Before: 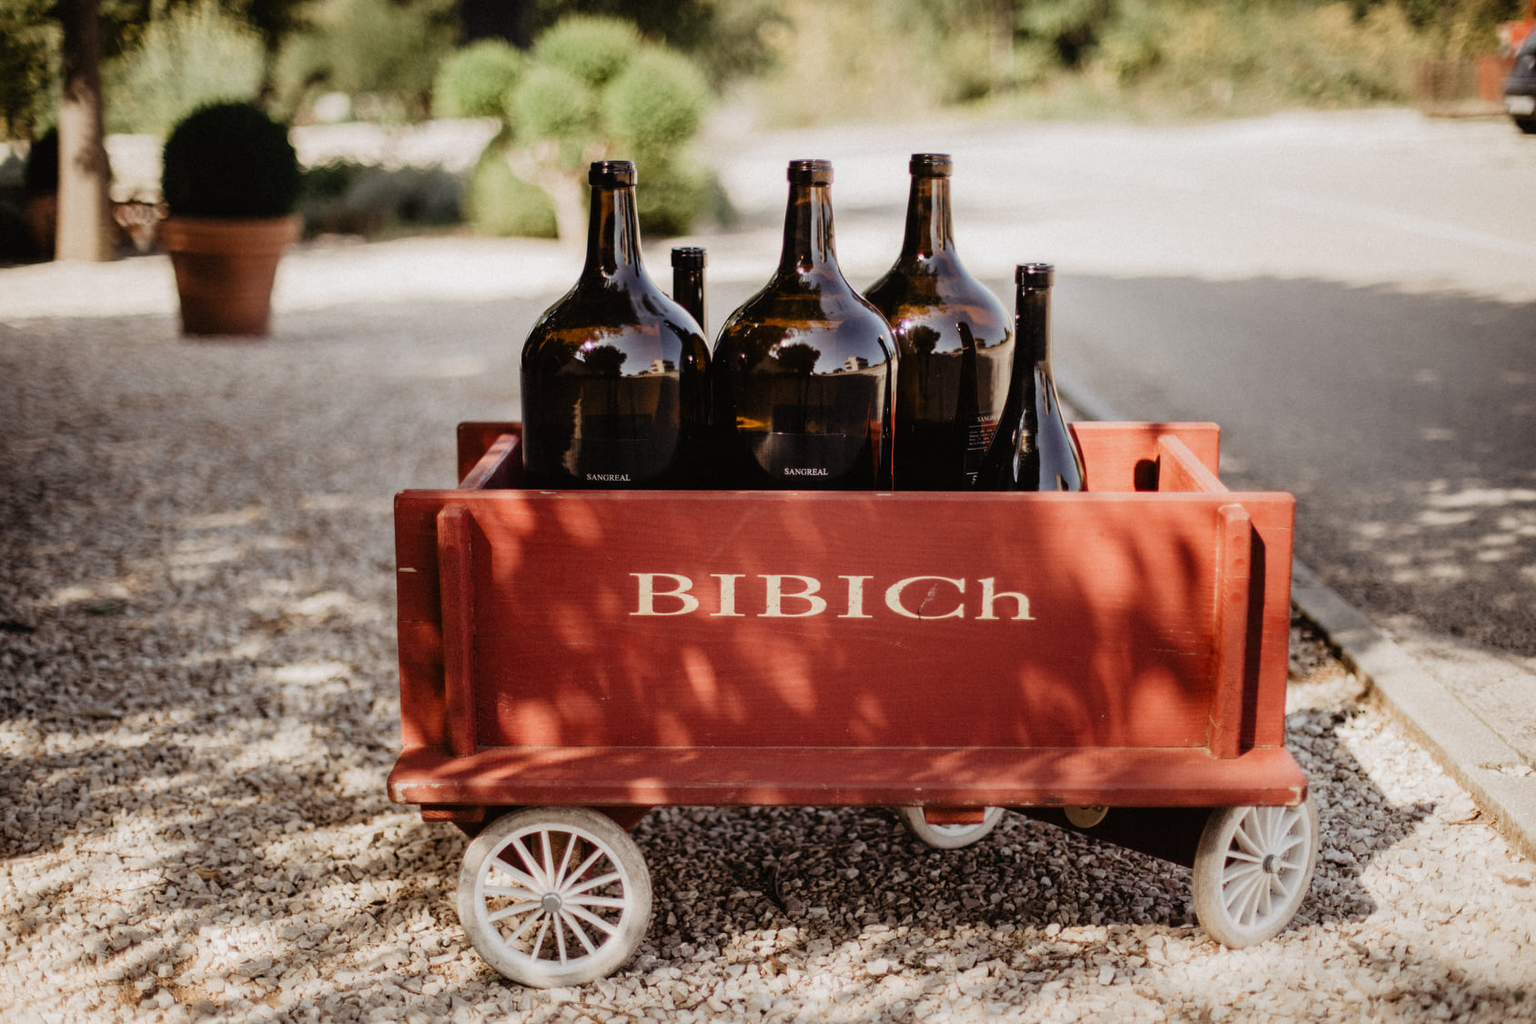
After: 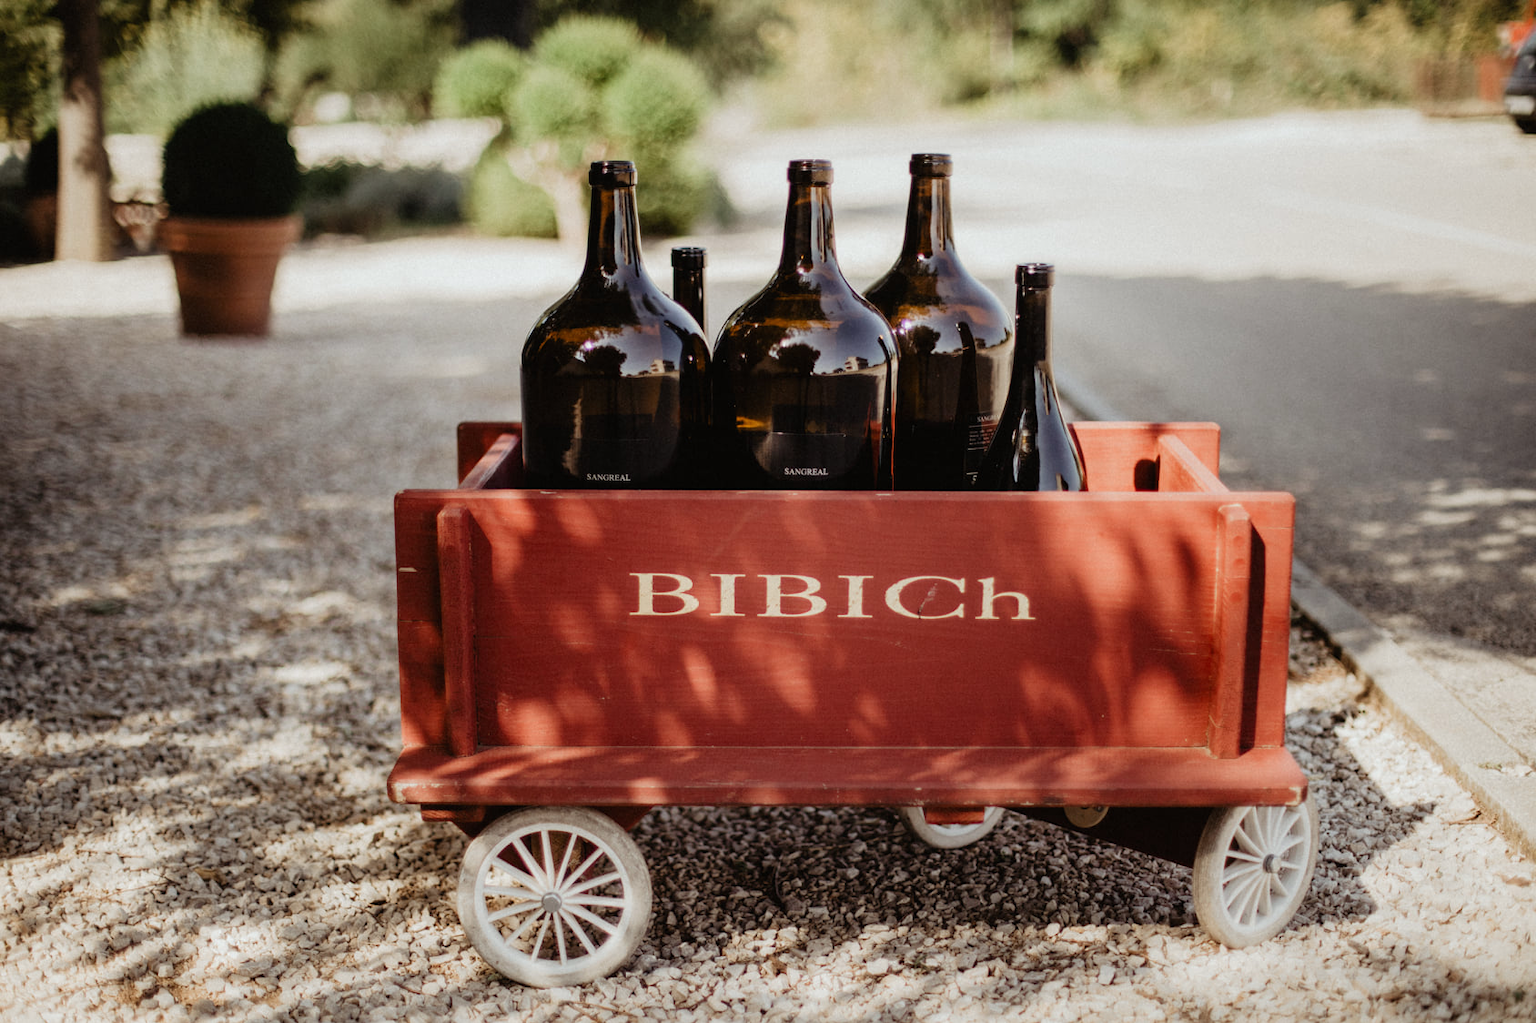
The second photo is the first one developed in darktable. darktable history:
tone equalizer: on, module defaults
white balance: red 0.978, blue 0.999
